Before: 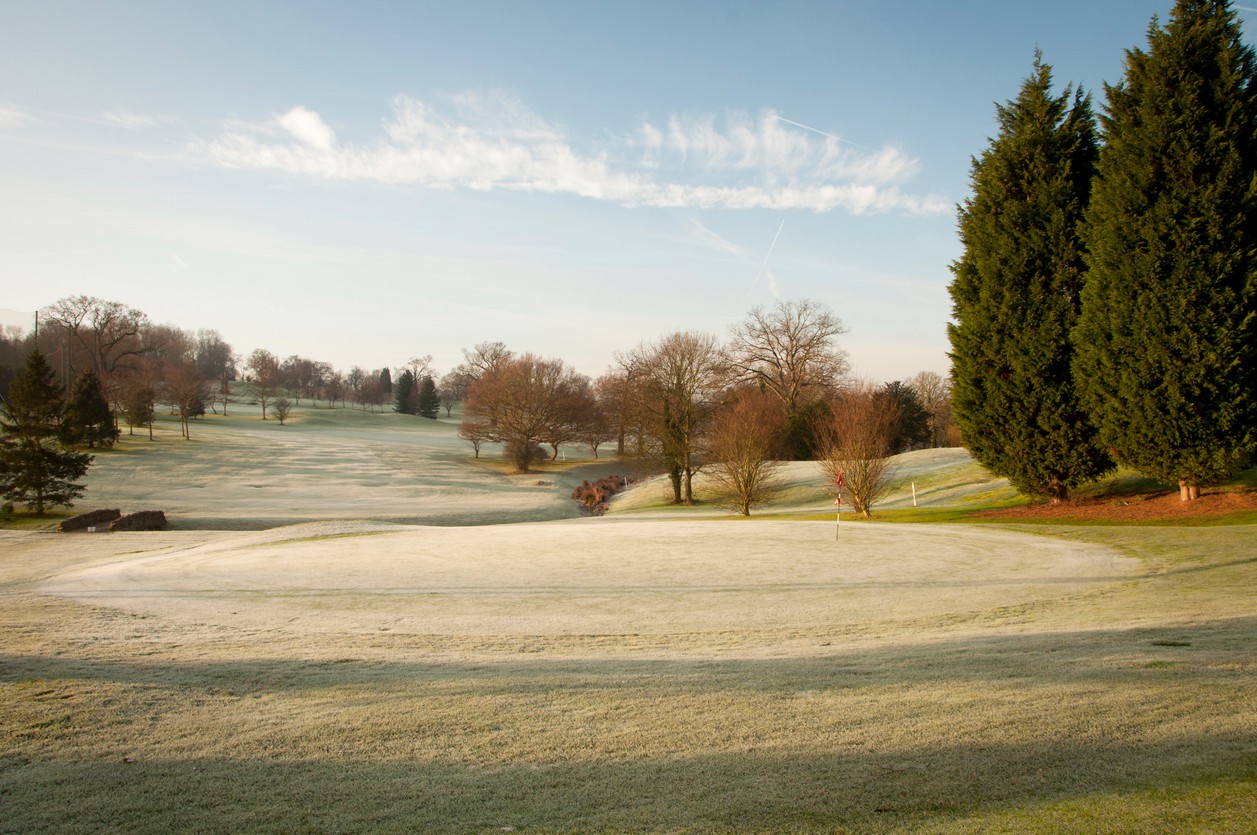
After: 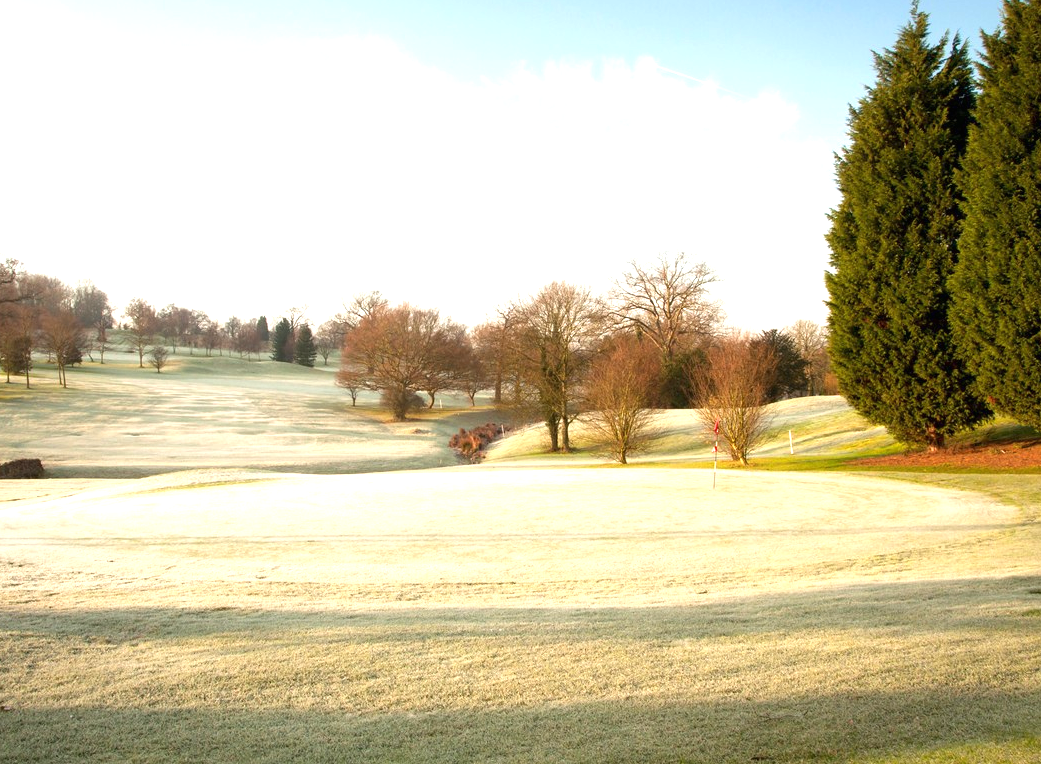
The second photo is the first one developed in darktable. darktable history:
crop: left 9.807%, top 6.259%, right 7.334%, bottom 2.177%
exposure: black level correction 0, exposure 1 EV, compensate exposure bias true, compensate highlight preservation false
